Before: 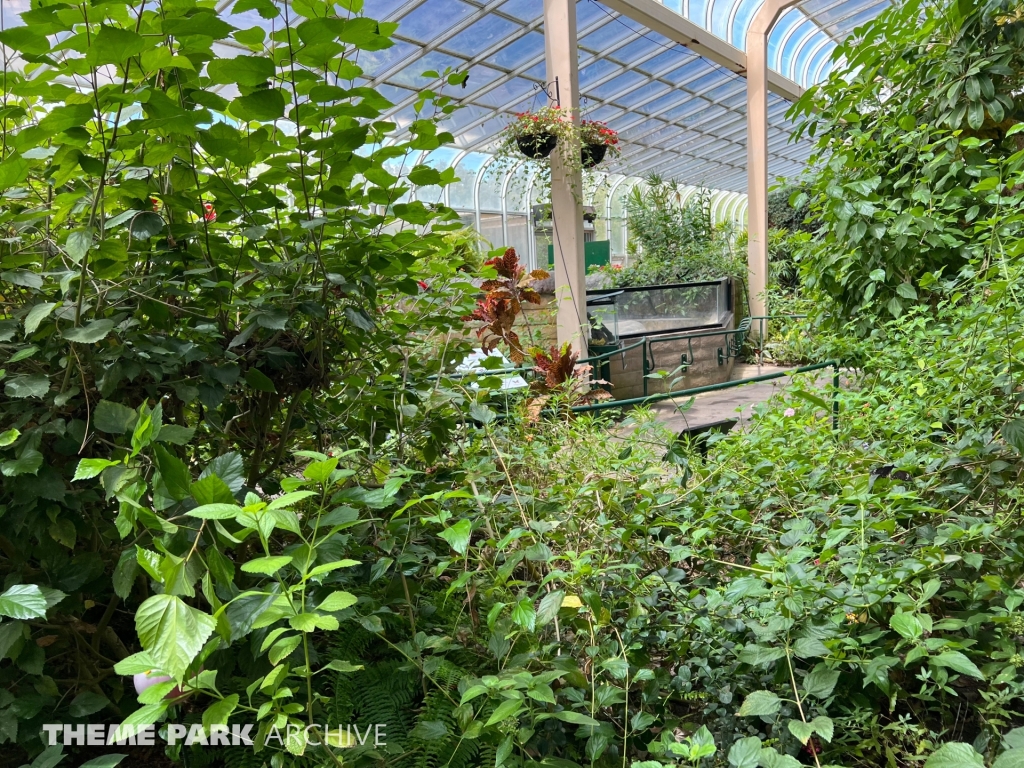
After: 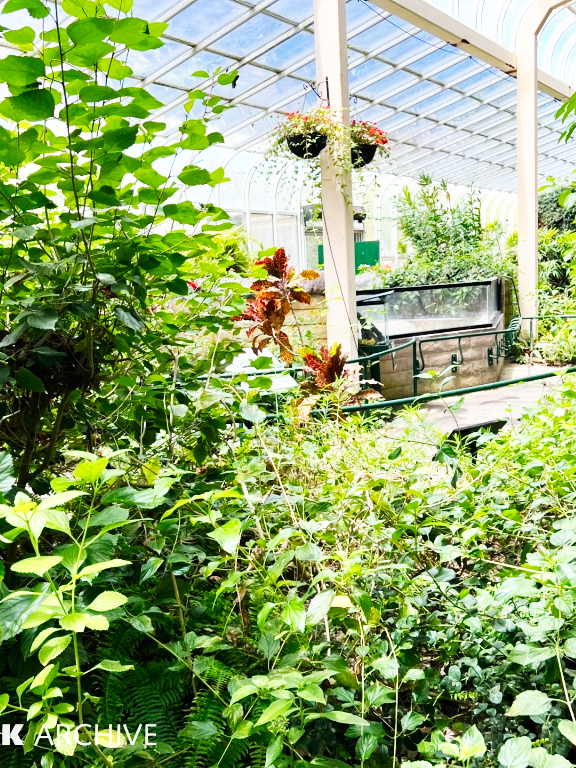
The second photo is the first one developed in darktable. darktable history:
crop and rotate: left 22.516%, right 21.234%
base curve: curves: ch0 [(0, 0) (0.007, 0.004) (0.027, 0.03) (0.046, 0.07) (0.207, 0.54) (0.442, 0.872) (0.673, 0.972) (1, 1)], preserve colors none
